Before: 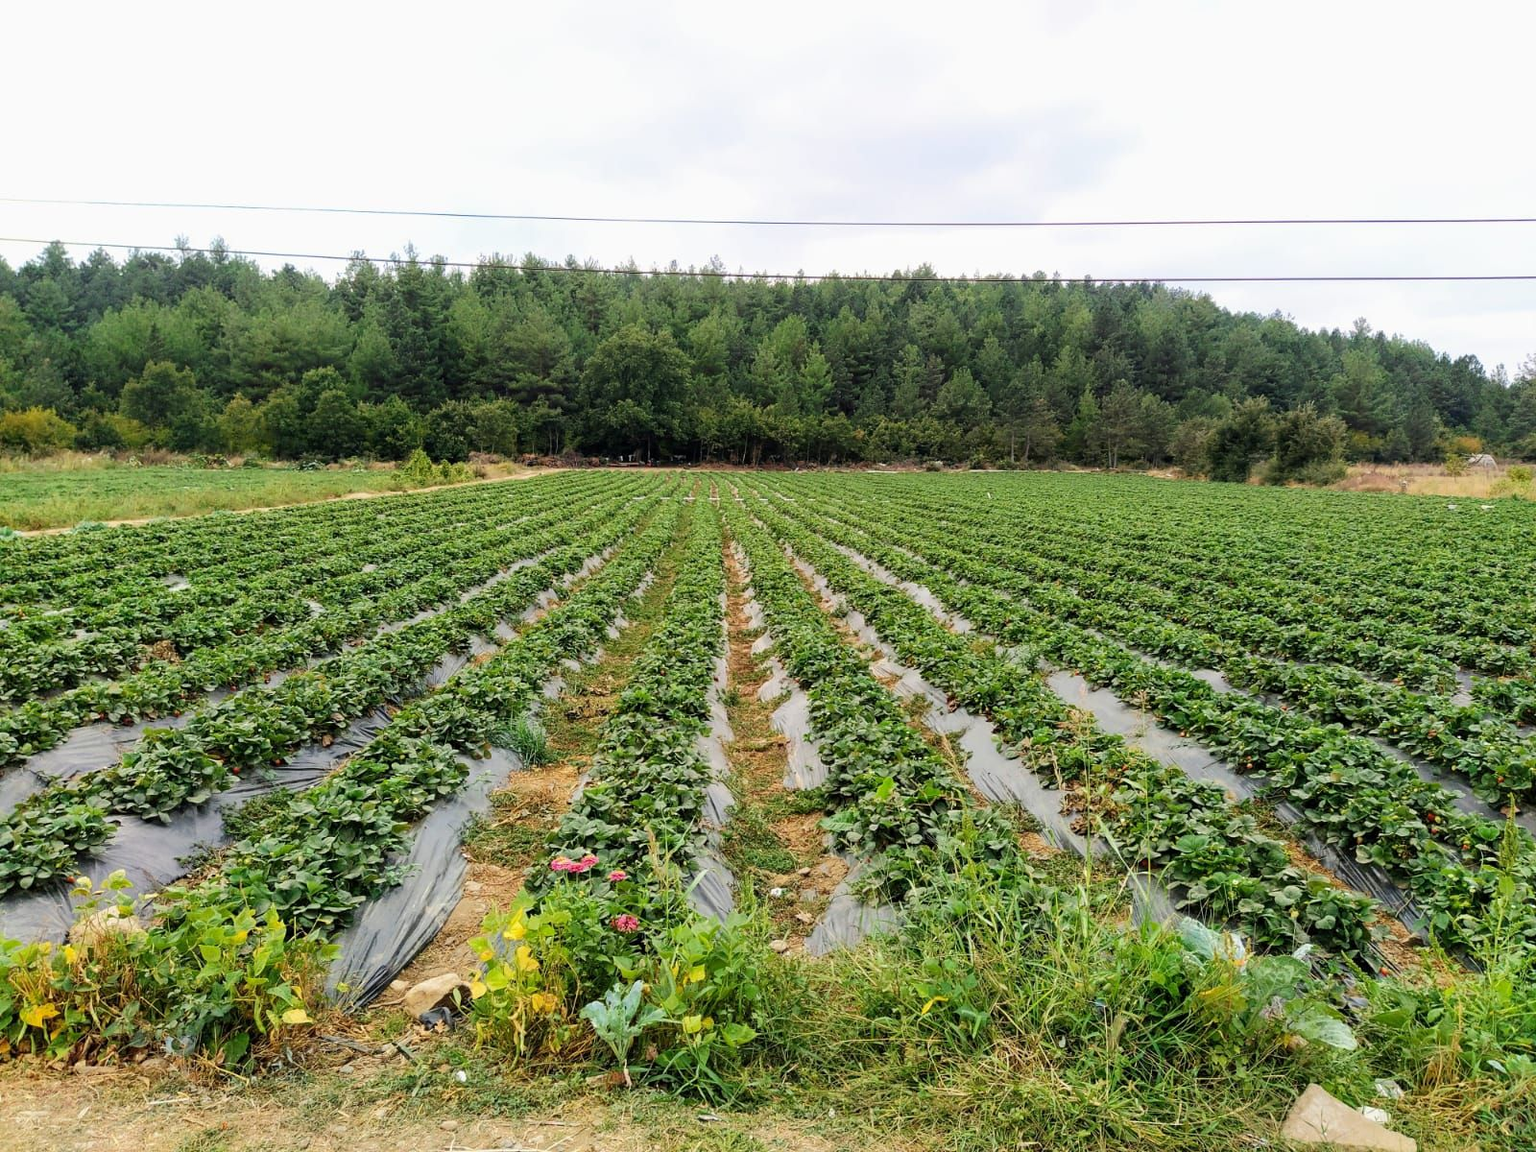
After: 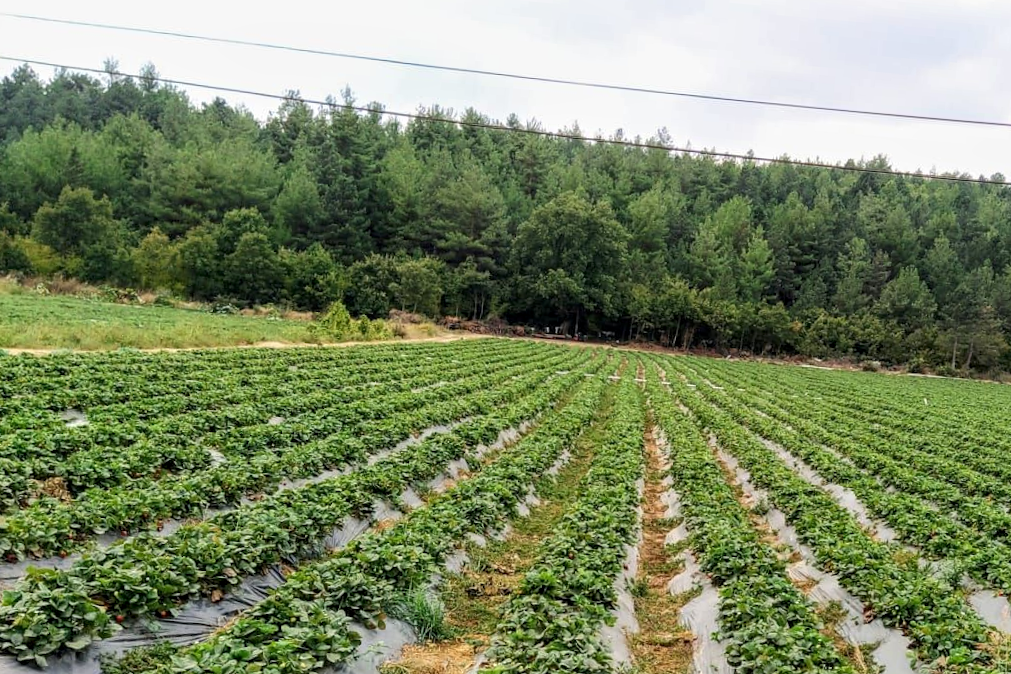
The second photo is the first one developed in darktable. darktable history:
crop and rotate: angle -4.99°, left 2.122%, top 6.945%, right 27.566%, bottom 30.519%
local contrast: on, module defaults
